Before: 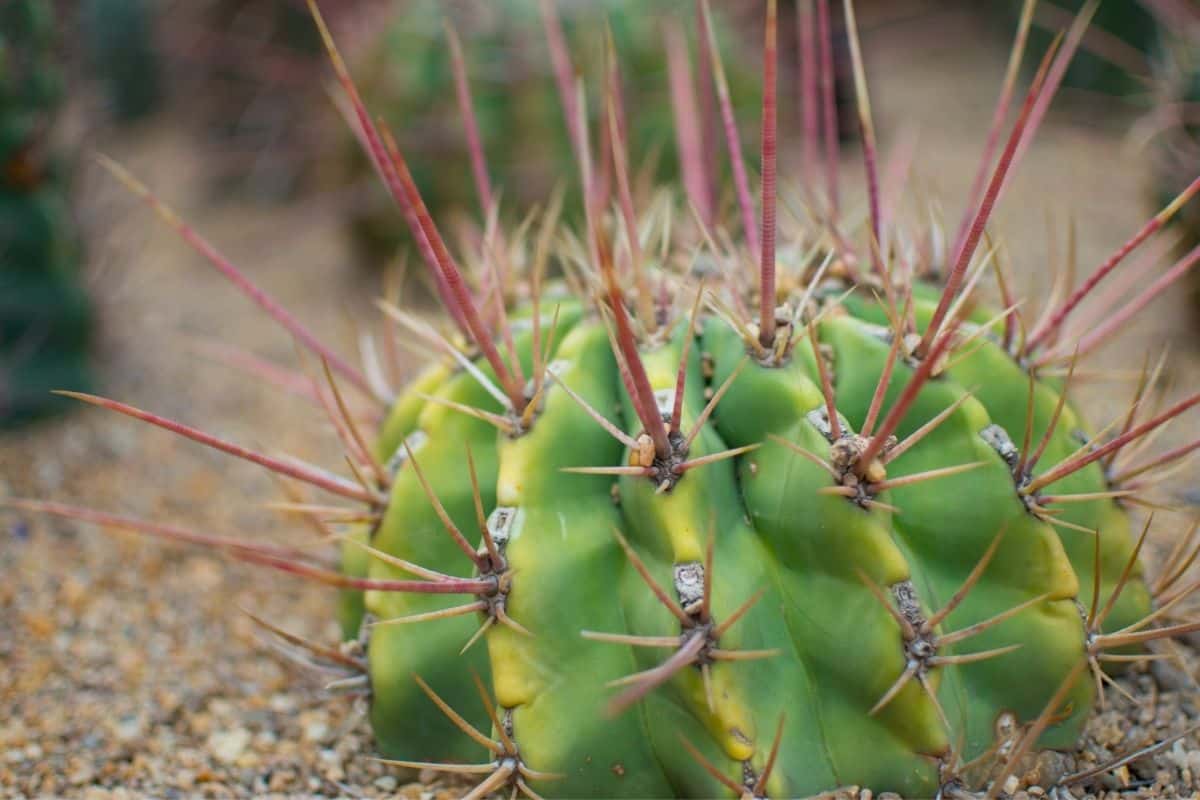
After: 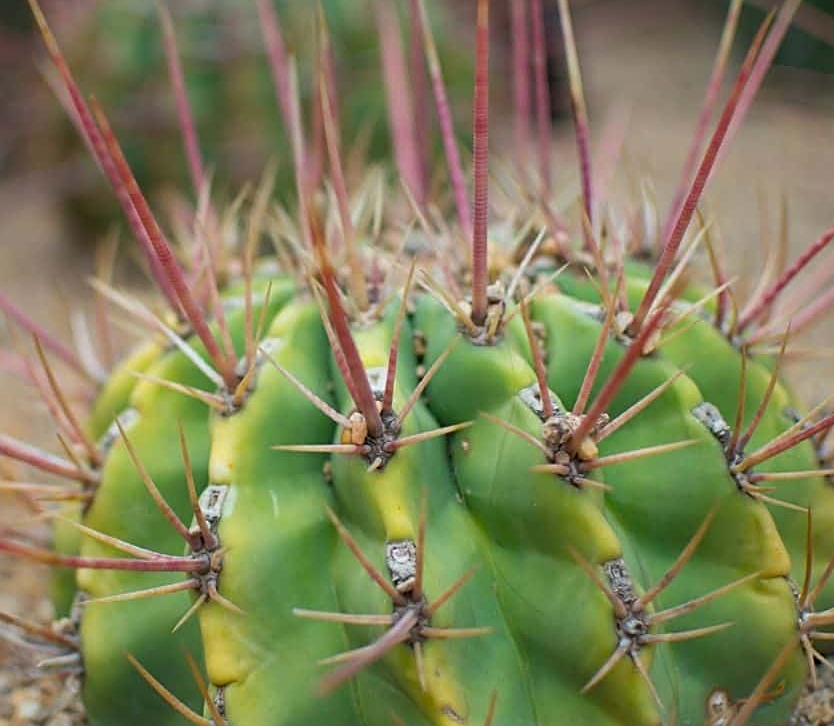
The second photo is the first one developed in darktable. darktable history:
crop and rotate: left 24.034%, top 2.838%, right 6.406%, bottom 6.299%
tone equalizer: on, module defaults
sharpen: on, module defaults
